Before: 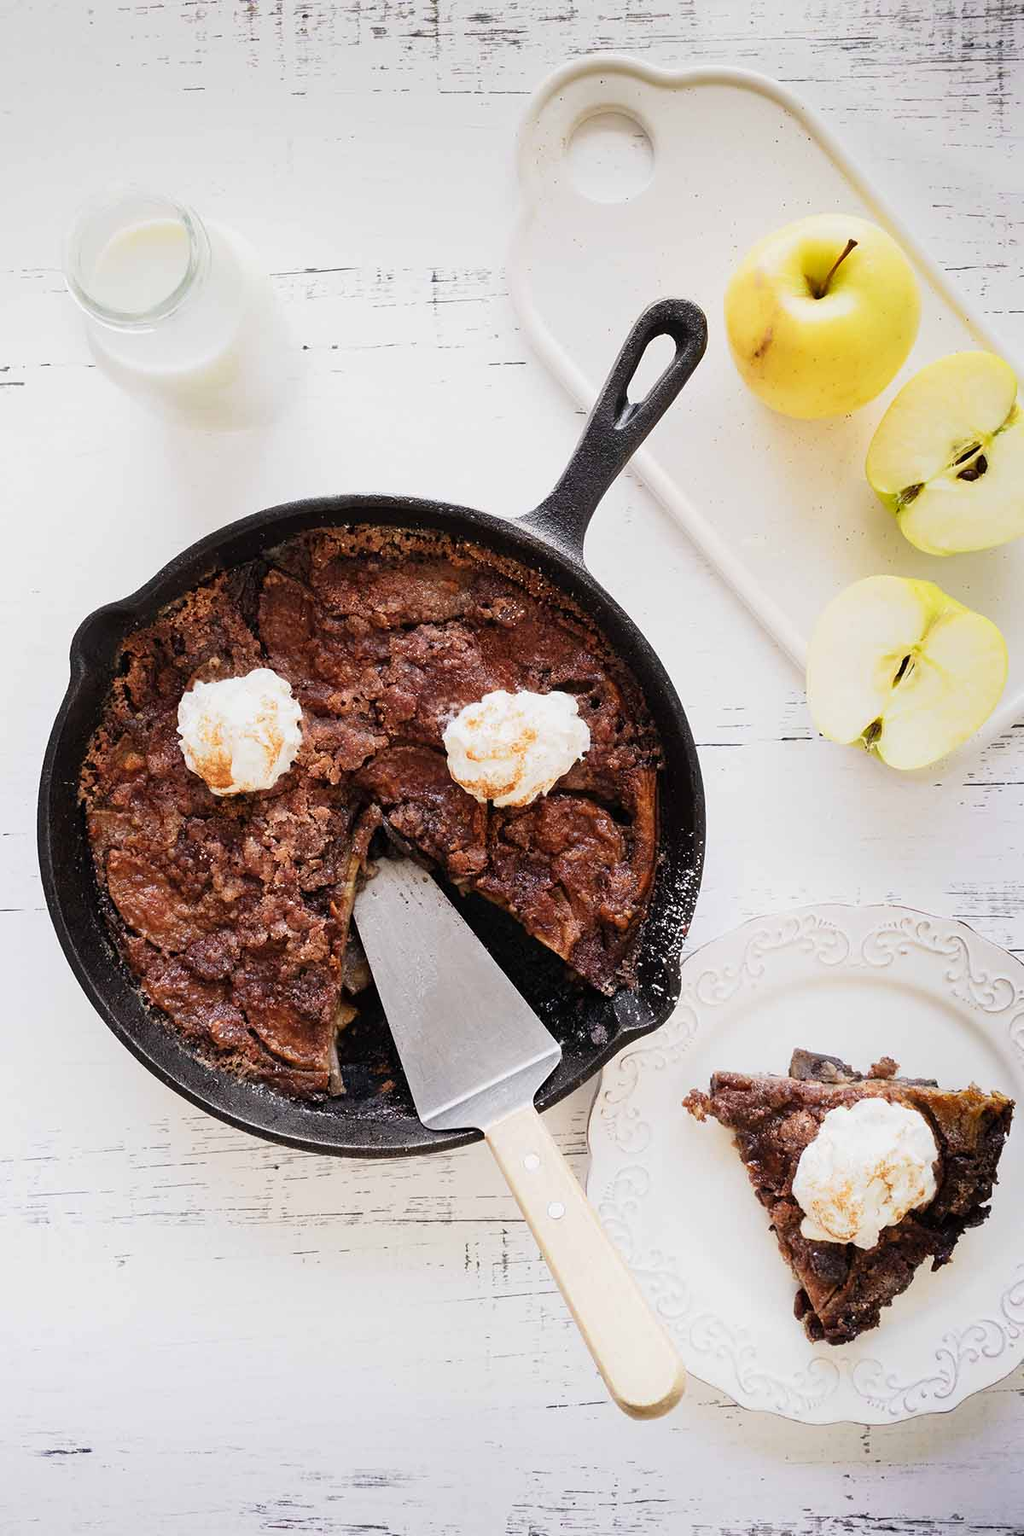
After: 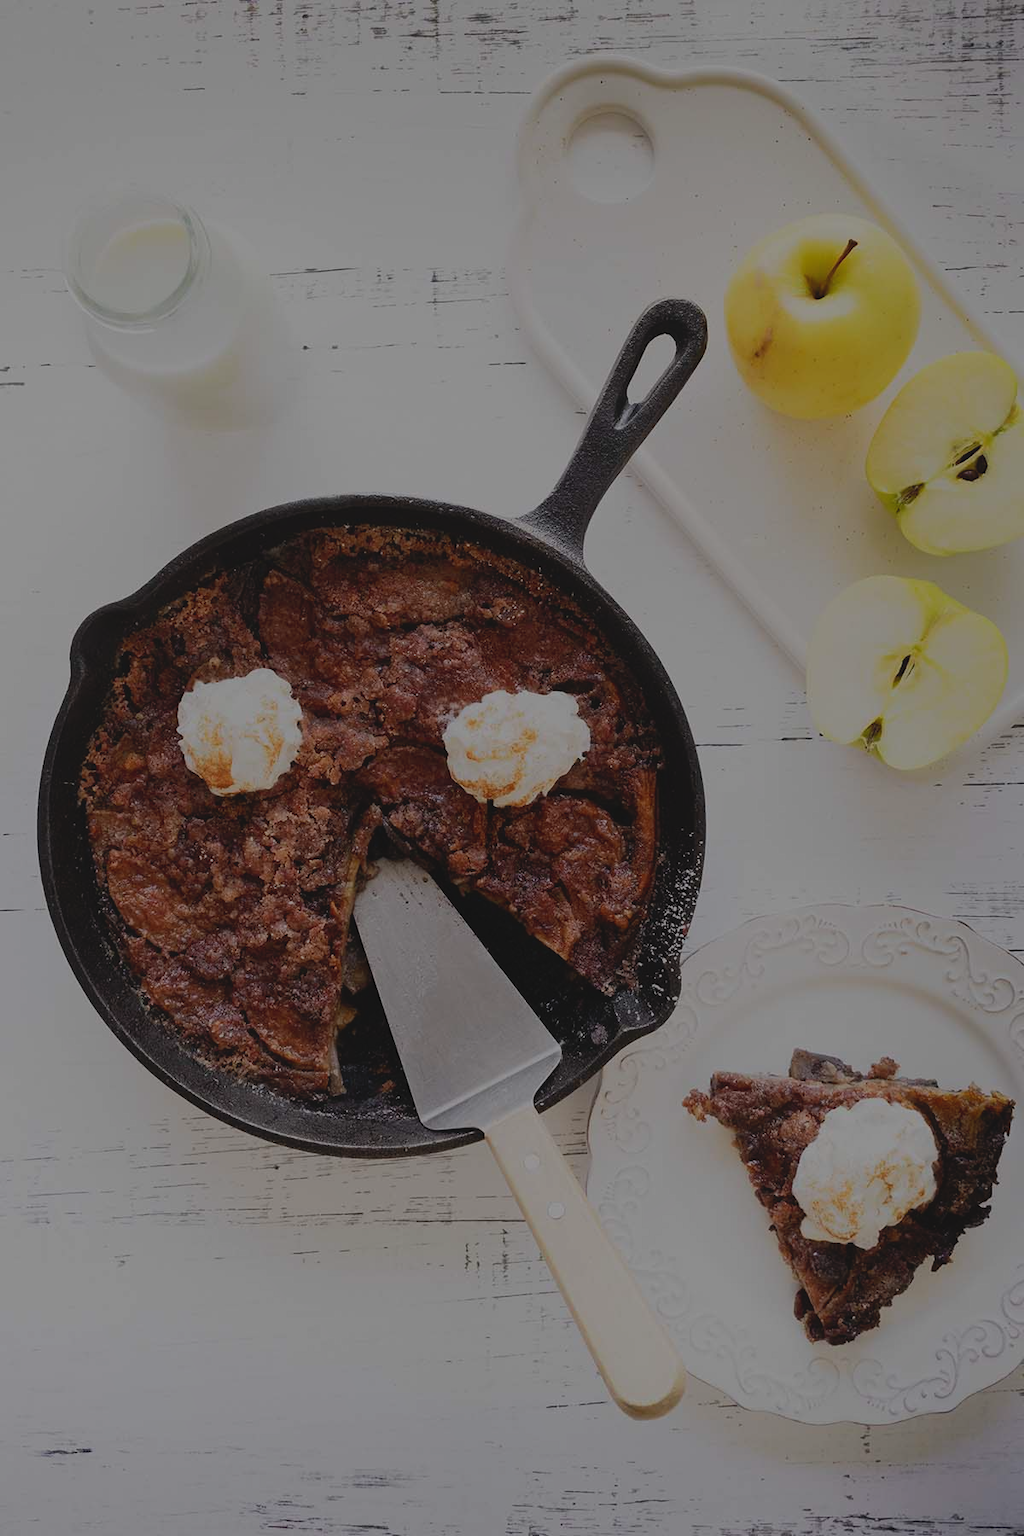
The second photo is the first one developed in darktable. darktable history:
exposure: exposure -1.507 EV, compensate exposure bias true, compensate highlight preservation false
local contrast: highlights 70%, shadows 67%, detail 83%, midtone range 0.331
shadows and highlights: radius 334.84, shadows 63.33, highlights 5.64, compress 87.59%, highlights color adjustment 49.24%, soften with gaussian
